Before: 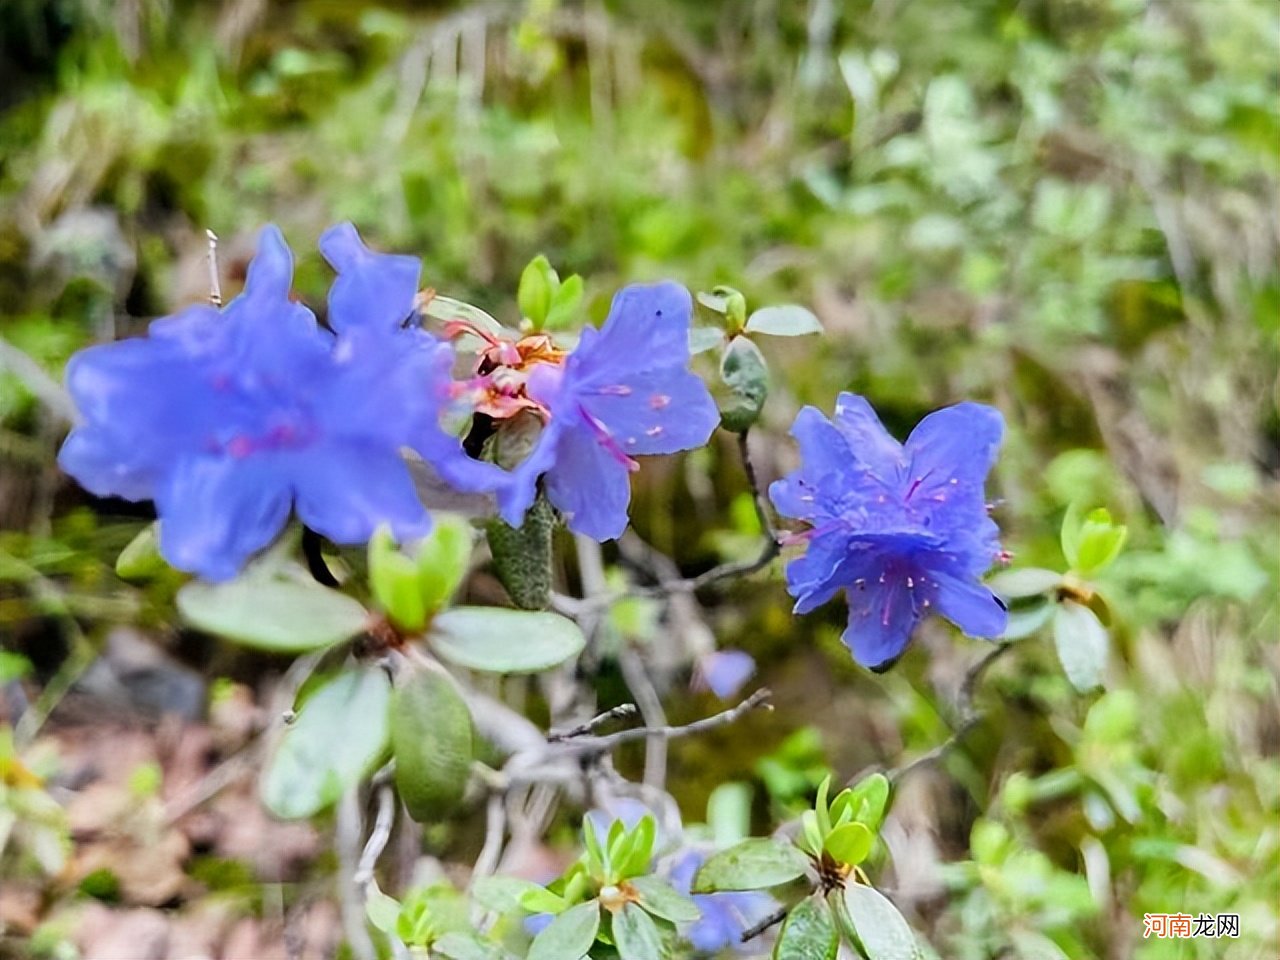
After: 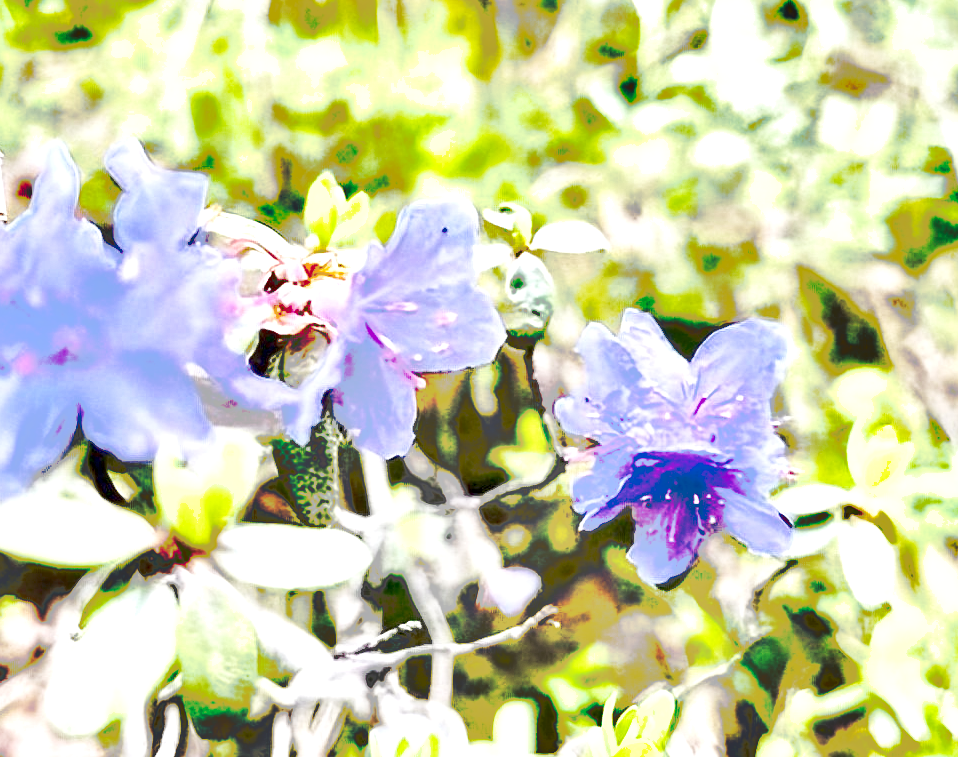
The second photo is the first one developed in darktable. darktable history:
exposure: exposure 1.15 EV, compensate highlight preservation false
local contrast: mode bilateral grid, contrast 20, coarseness 50, detail 144%, midtone range 0.2
base curve: curves: ch0 [(0, 0) (0.028, 0.03) (0.121, 0.232) (0.46, 0.748) (0.859, 0.968) (1, 1)], preserve colors none
tone curve: curves: ch0 [(0, 0) (0.003, 0.011) (0.011, 0.043) (0.025, 0.133) (0.044, 0.226) (0.069, 0.303) (0.1, 0.371) (0.136, 0.429) (0.177, 0.482) (0.224, 0.516) (0.277, 0.539) (0.335, 0.535) (0.399, 0.517) (0.468, 0.498) (0.543, 0.523) (0.623, 0.655) (0.709, 0.83) (0.801, 0.827) (0.898, 0.89) (1, 1)], preserve colors none
crop: left 16.768%, top 8.653%, right 8.362%, bottom 12.485%
shadows and highlights: soften with gaussian
white balance: red 1.009, blue 0.985
